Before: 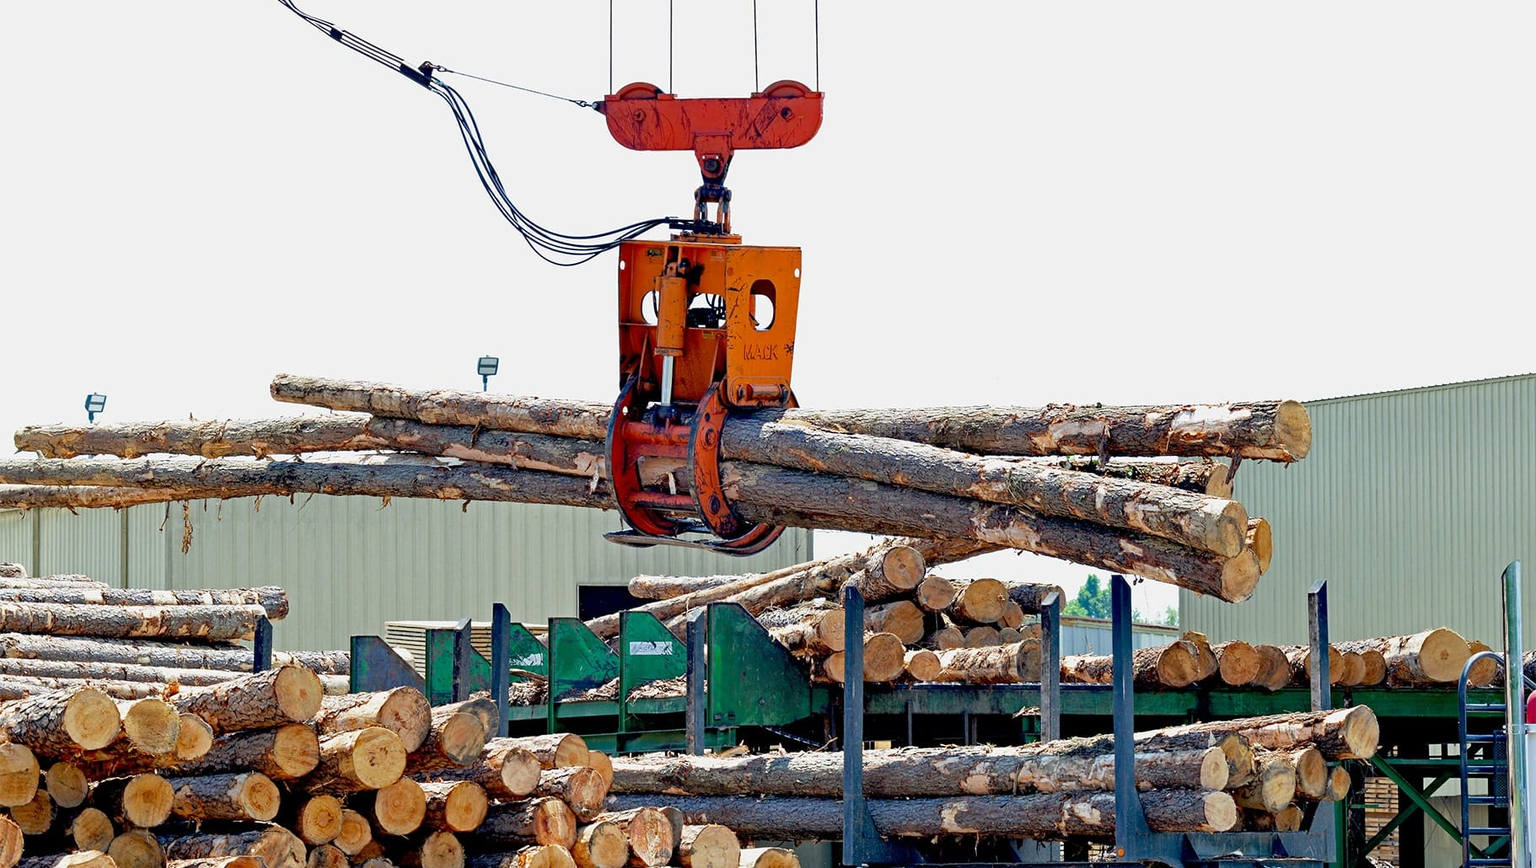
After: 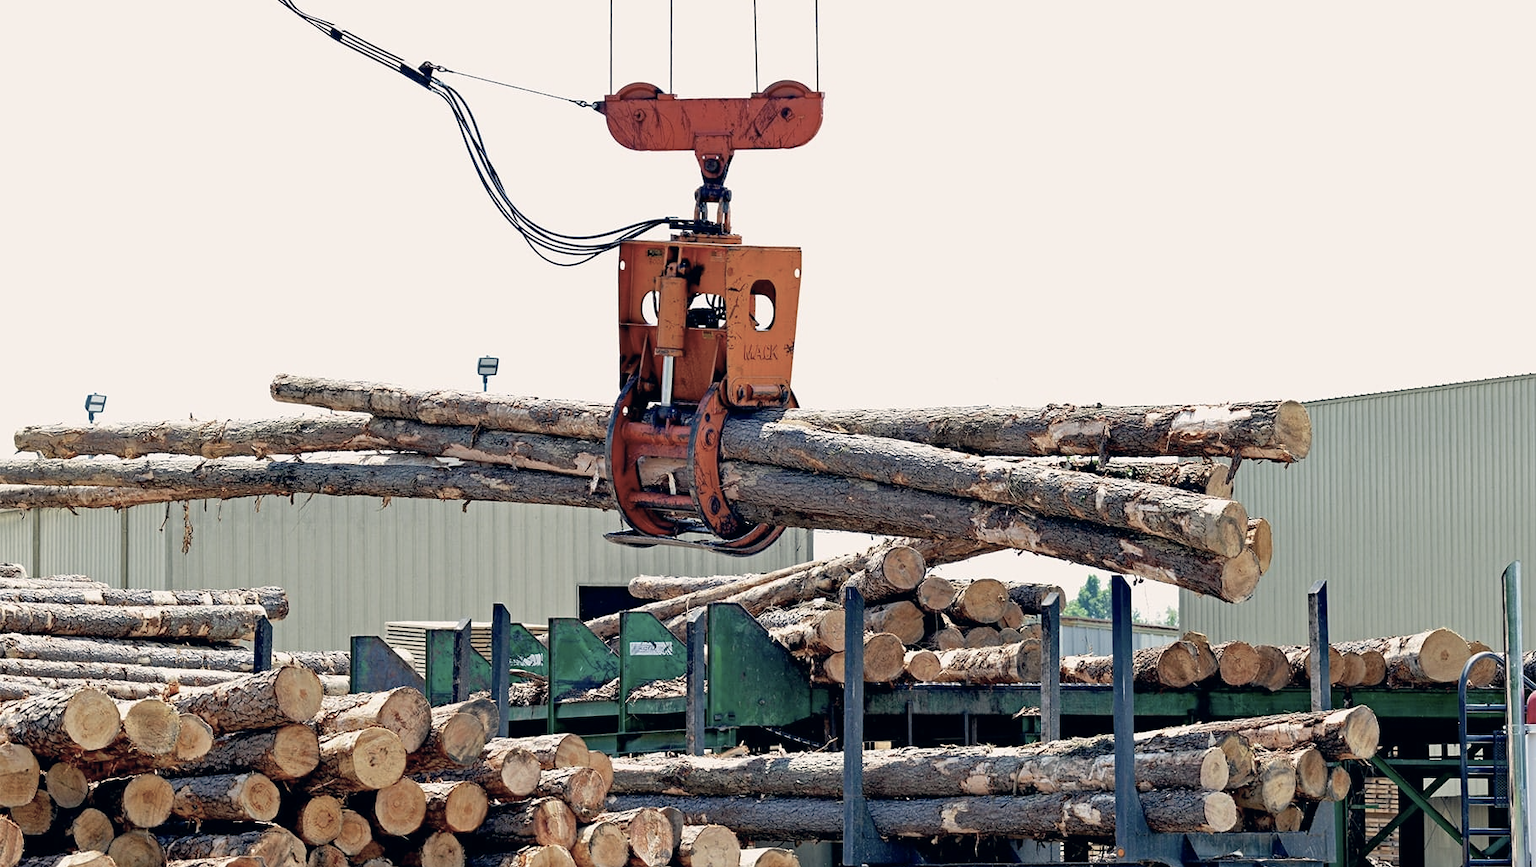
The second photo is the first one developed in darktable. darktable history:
color correction: highlights a* 2.75, highlights b* 5, shadows a* -2.04, shadows b* -4.84, saturation 0.8
crop: bottom 0.071%
color balance: input saturation 80.07%
